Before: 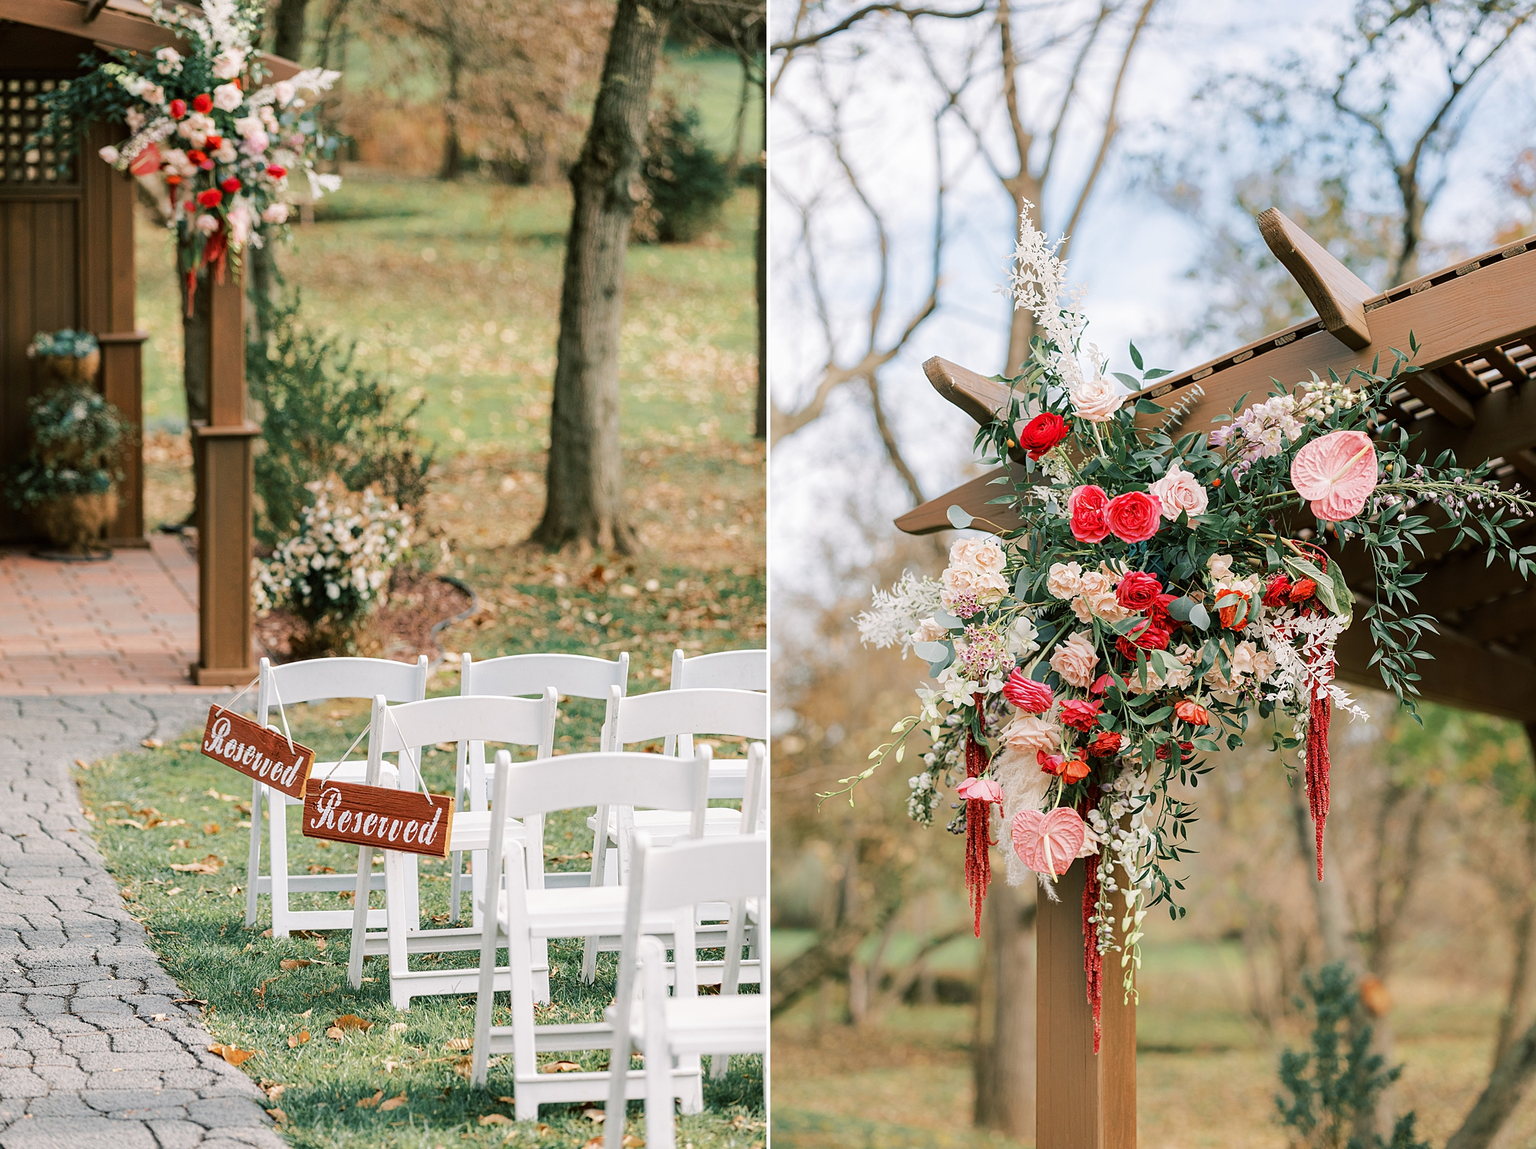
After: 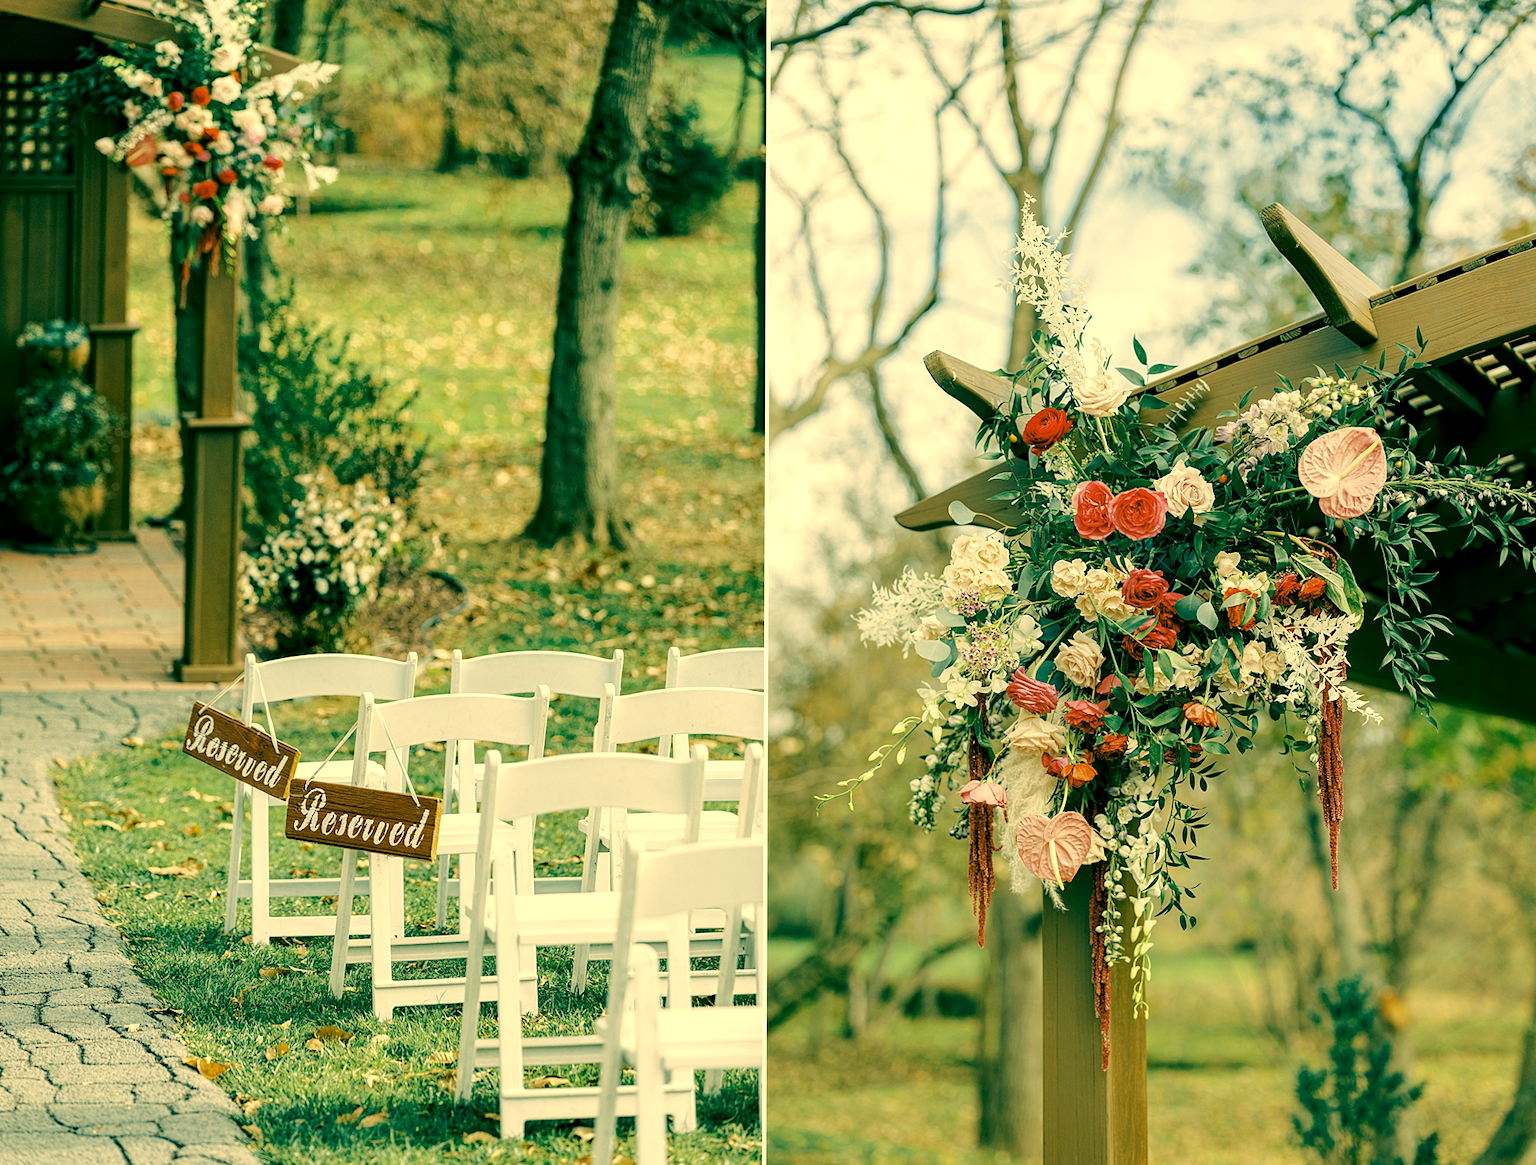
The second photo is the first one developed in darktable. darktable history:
local contrast: highlights 123%, shadows 126%, detail 140%, midtone range 0.254
rotate and perspective: rotation 0.226°, lens shift (vertical) -0.042, crop left 0.023, crop right 0.982, crop top 0.006, crop bottom 0.994
color correction: highlights a* 1.83, highlights b* 34.02, shadows a* -36.68, shadows b* -5.48
